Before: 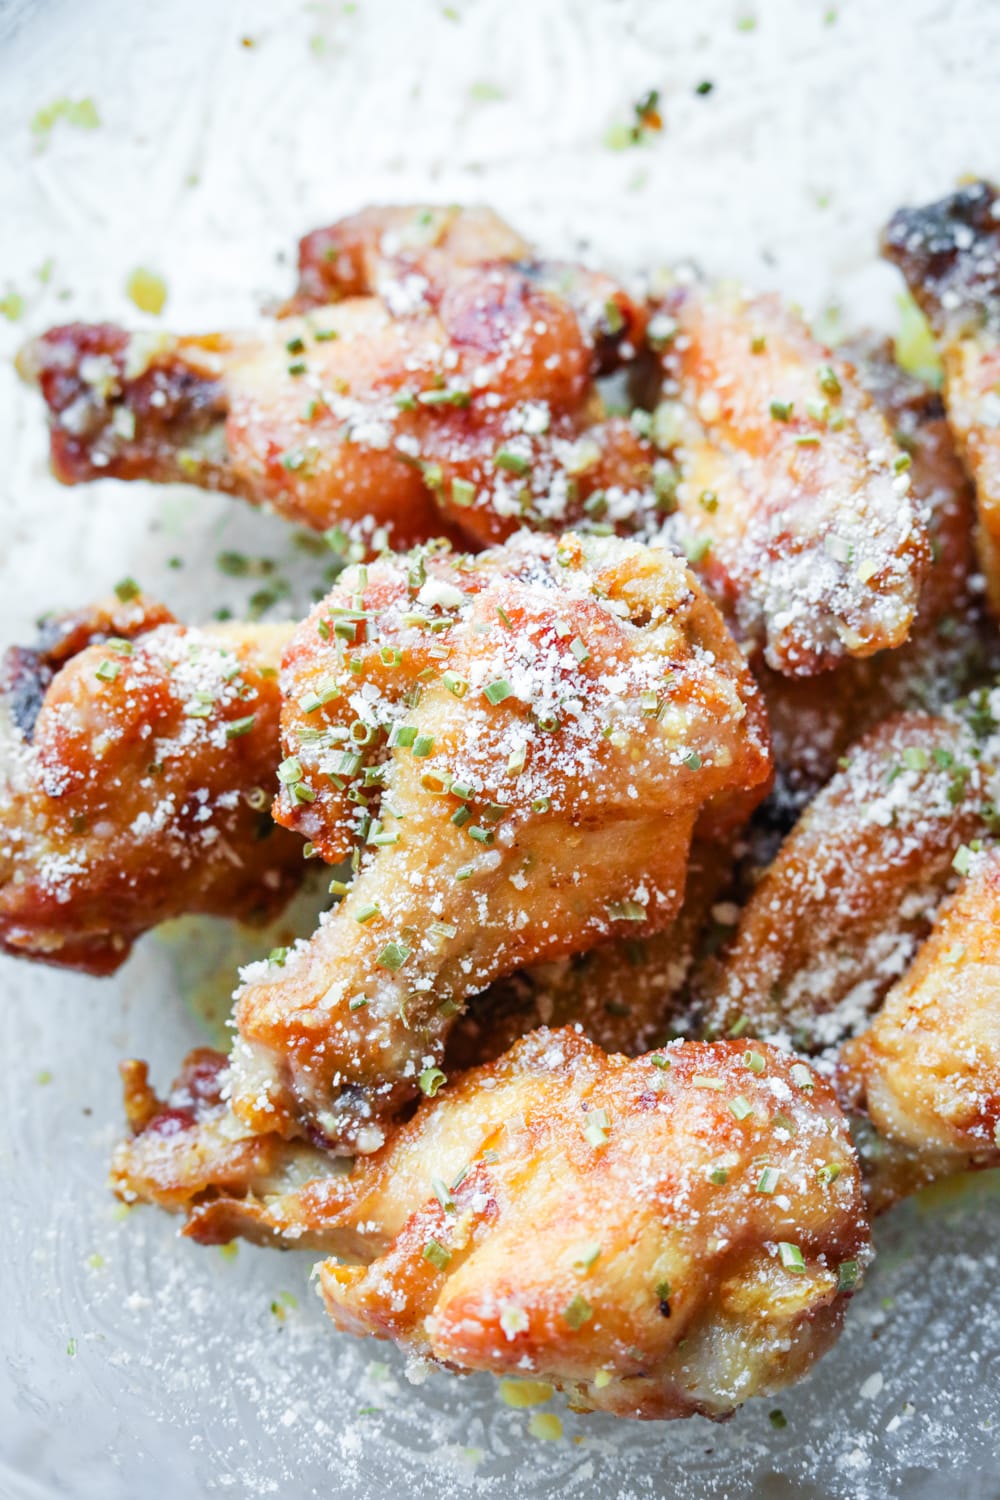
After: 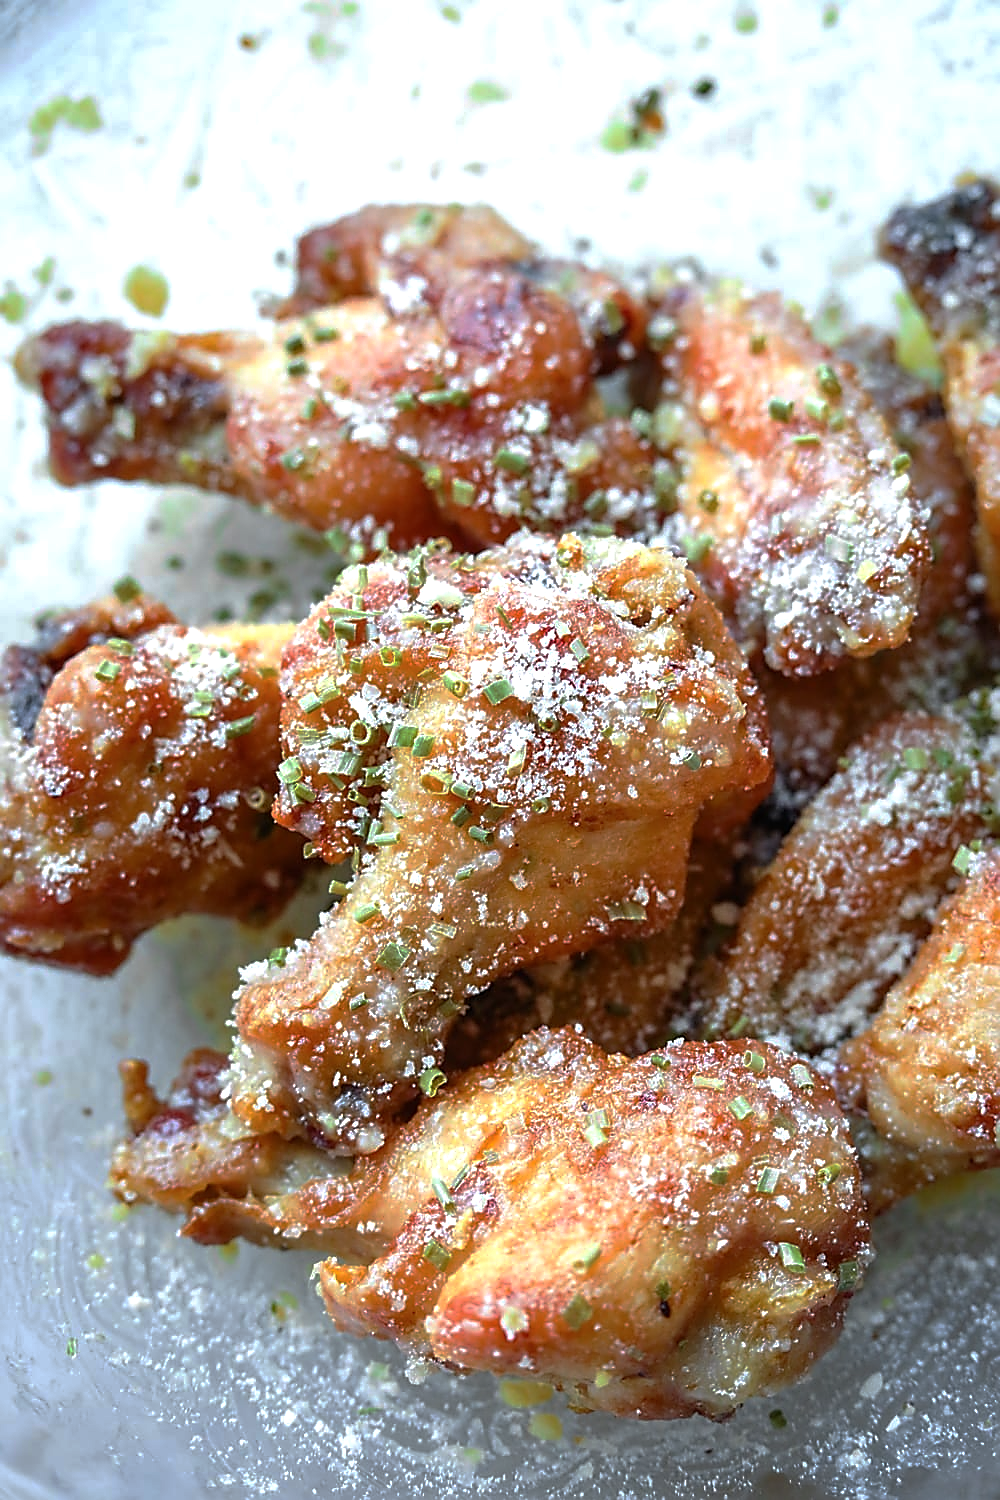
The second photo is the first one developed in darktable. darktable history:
exposure: exposure 0.201 EV, compensate exposure bias true, compensate highlight preservation false
sharpen: radius 1.358, amount 1.265, threshold 0.673
base curve: curves: ch0 [(0, 0) (0.826, 0.587) (1, 1)], preserve colors none
